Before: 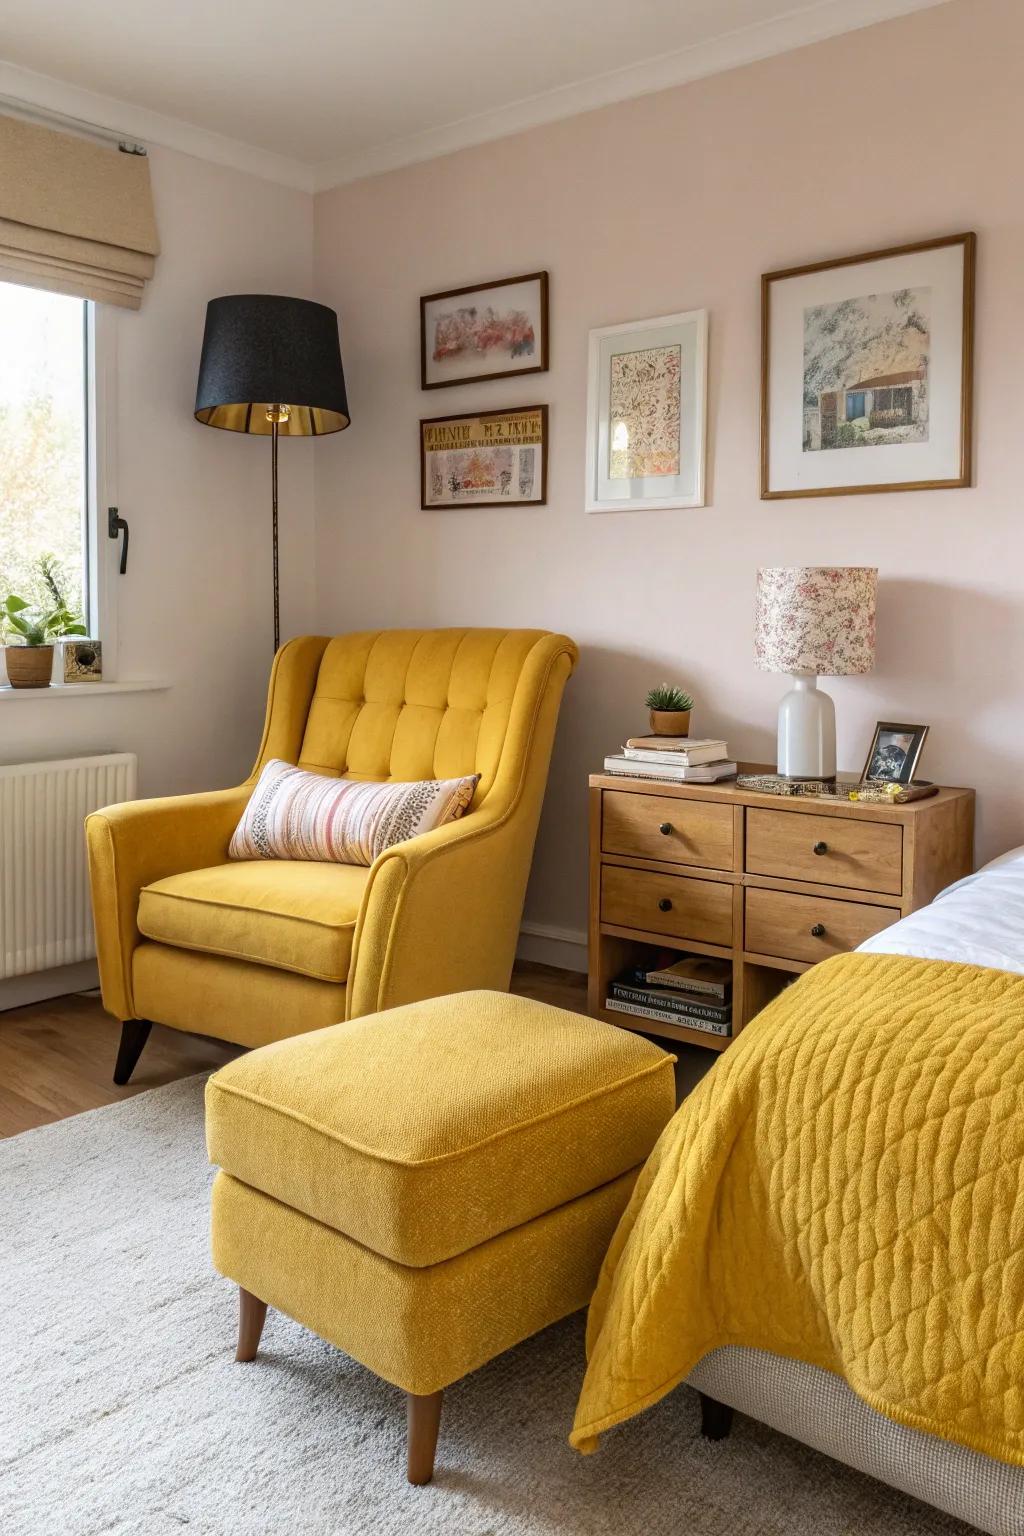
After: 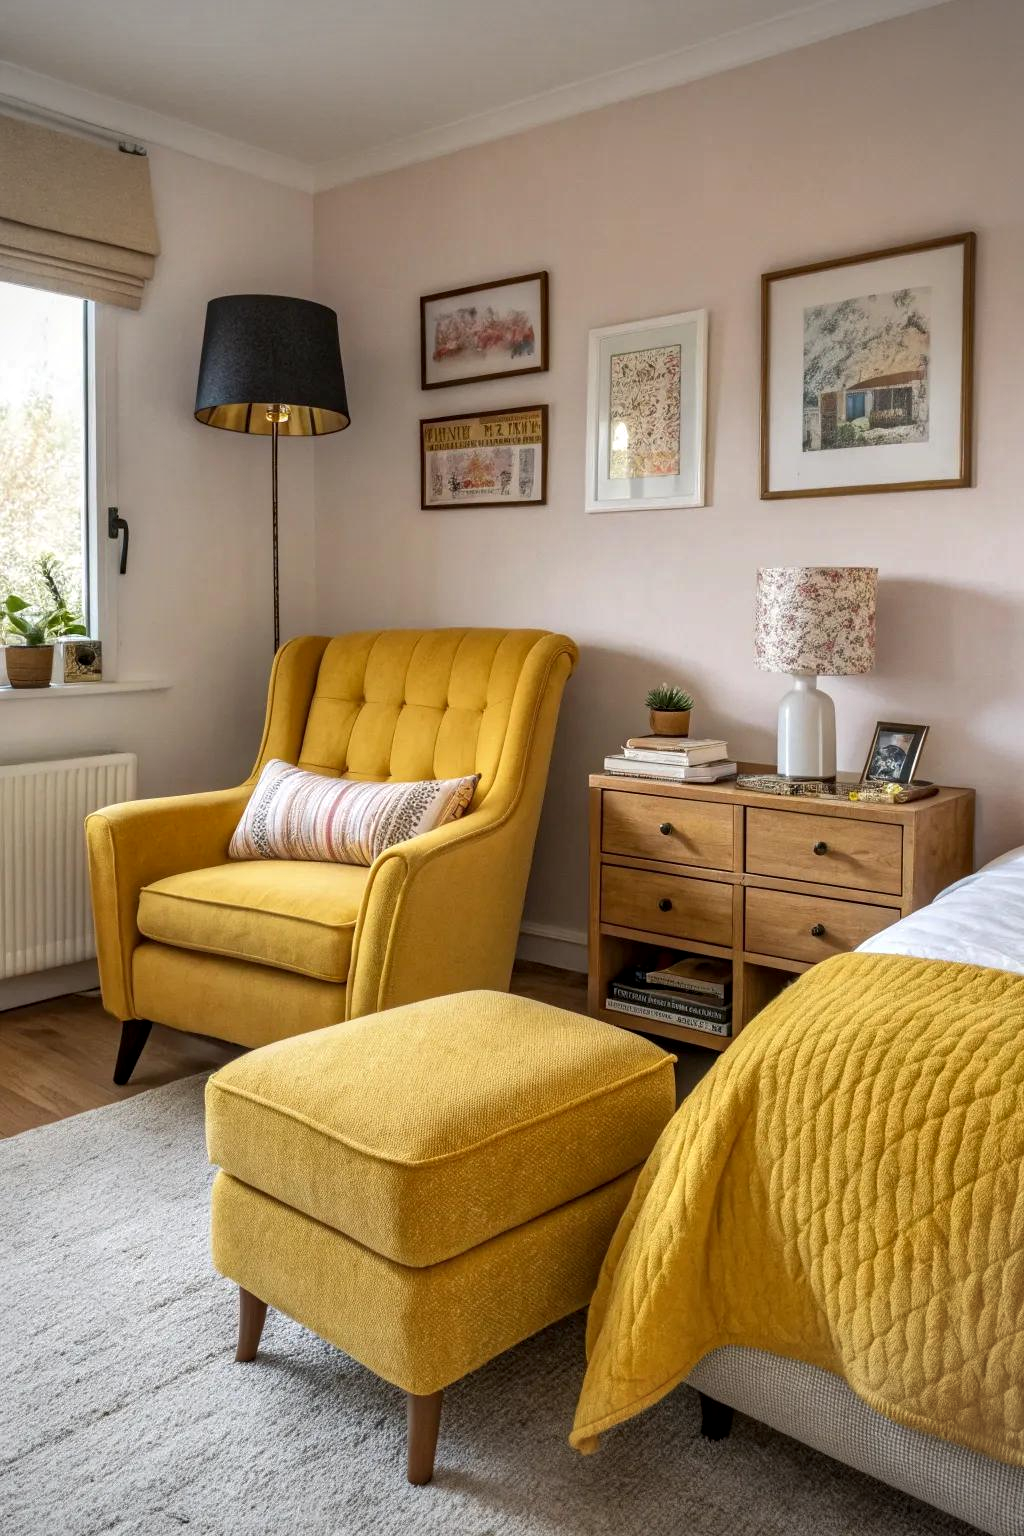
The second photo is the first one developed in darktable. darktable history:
shadows and highlights: highlights color adjustment 0.535%, low approximation 0.01, soften with gaussian
vignetting: on, module defaults
local contrast: highlights 102%, shadows 103%, detail 120%, midtone range 0.2
